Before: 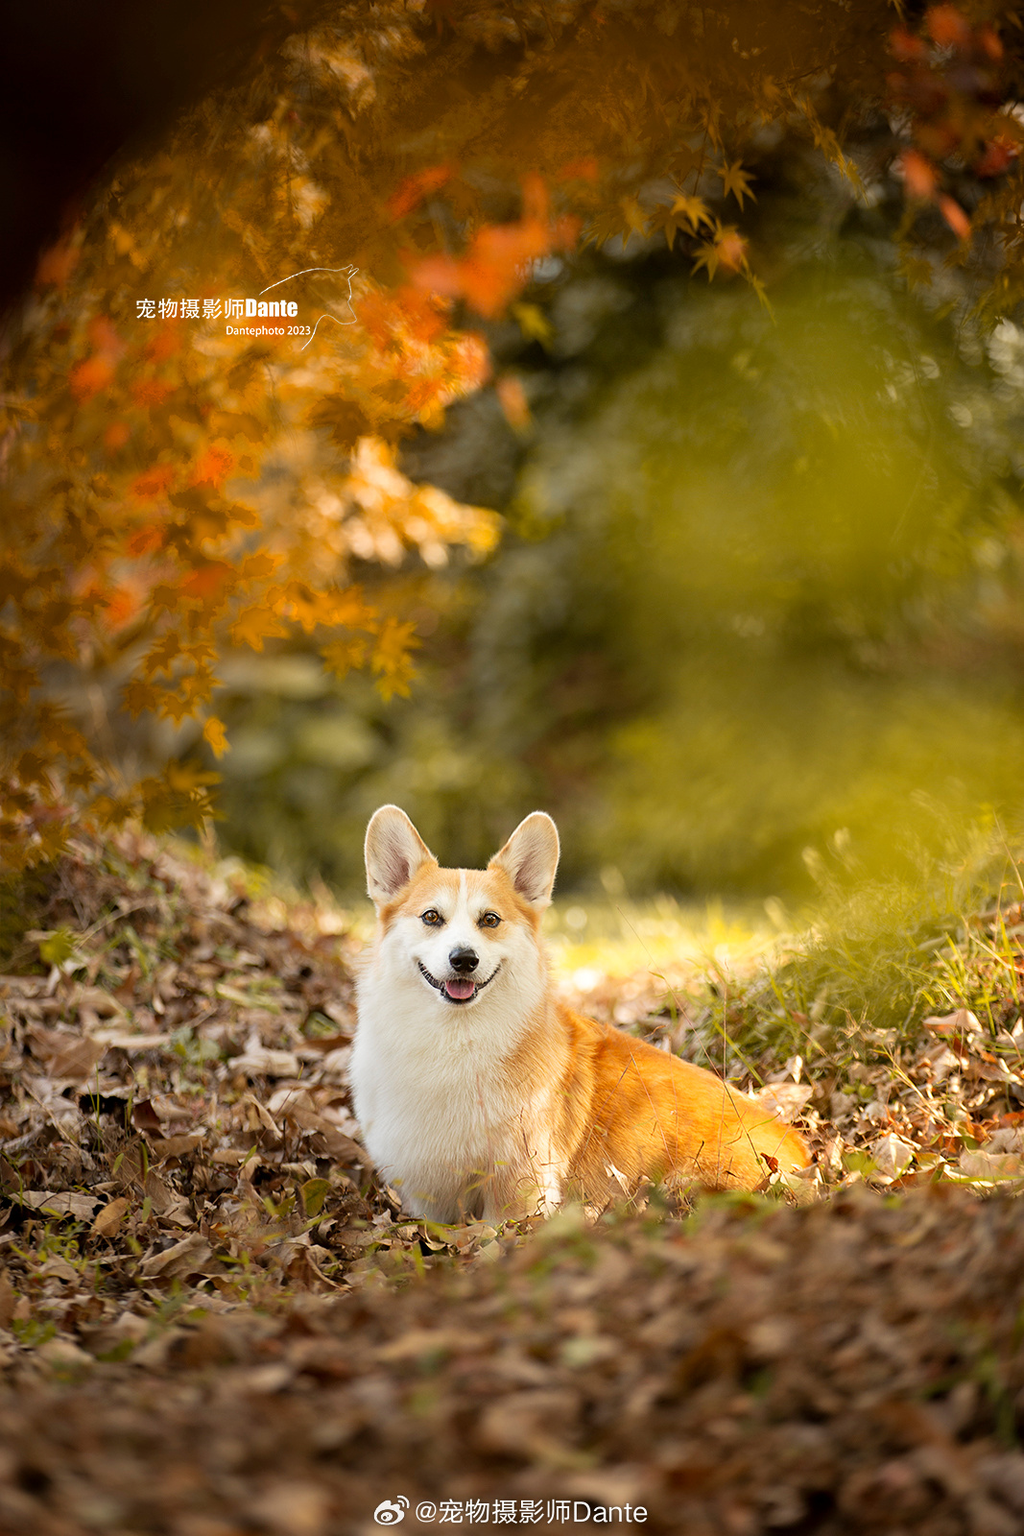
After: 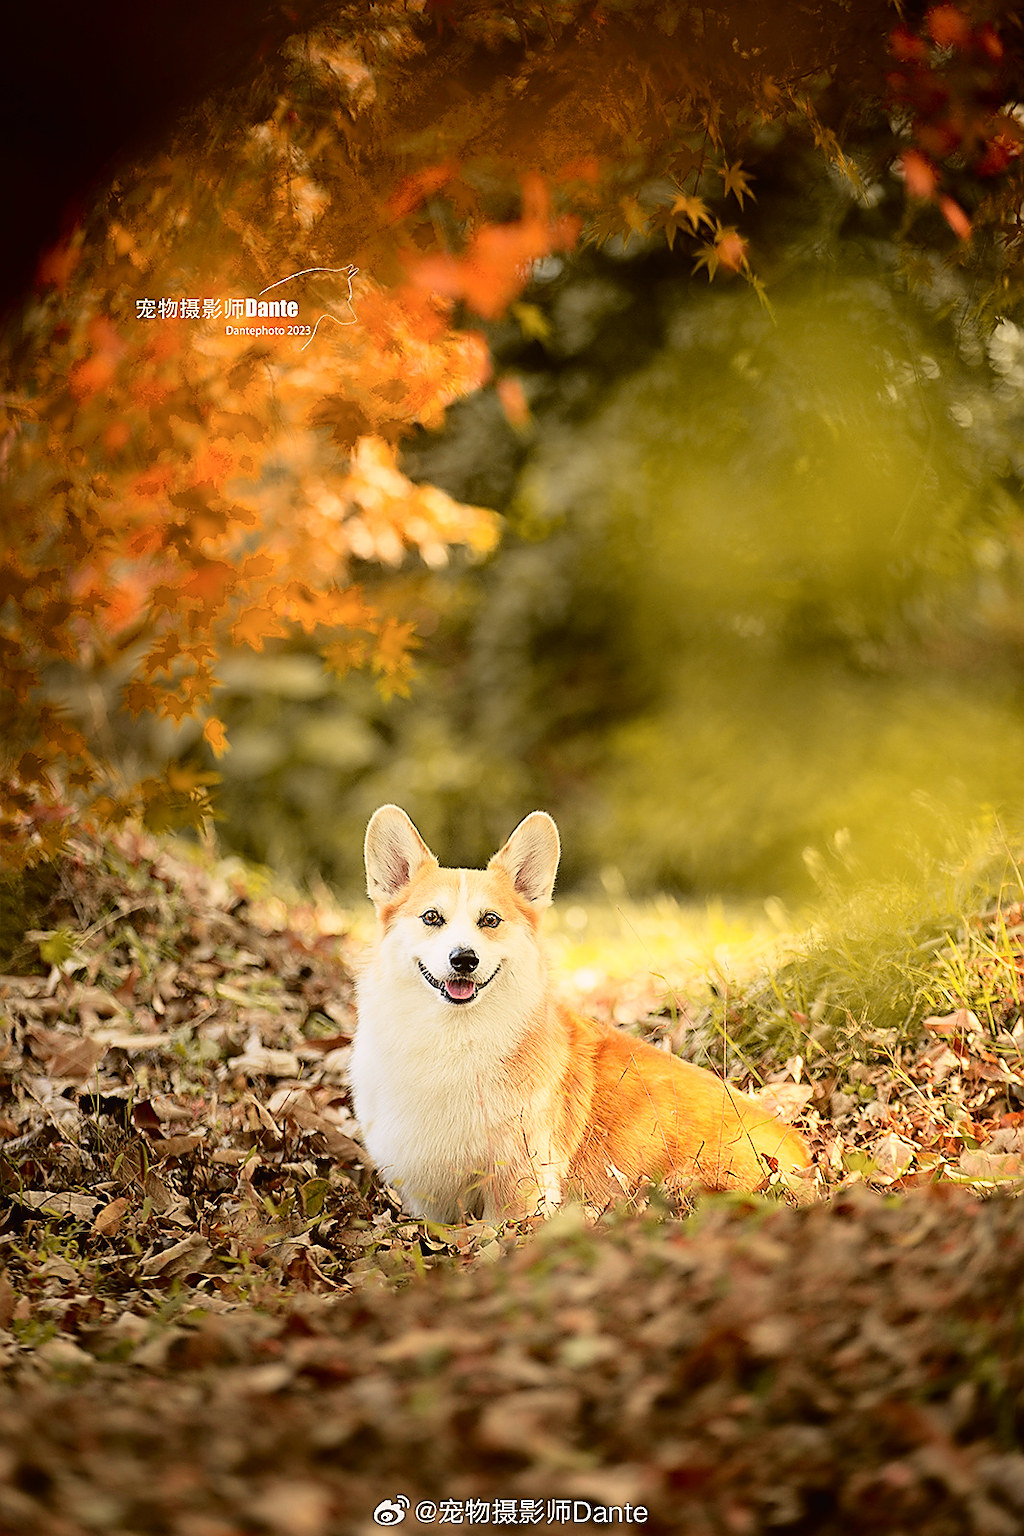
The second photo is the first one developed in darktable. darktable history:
tone curve: curves: ch0 [(0, 0.011) (0.053, 0.026) (0.174, 0.115) (0.398, 0.444) (0.673, 0.775) (0.829, 0.906) (0.991, 0.981)]; ch1 [(0, 0) (0.276, 0.206) (0.409, 0.383) (0.473, 0.458) (0.492, 0.501) (0.512, 0.513) (0.54, 0.543) (0.585, 0.617) (0.659, 0.686) (0.78, 0.8) (1, 1)]; ch2 [(0, 0) (0.438, 0.449) (0.473, 0.469) (0.503, 0.5) (0.523, 0.534) (0.562, 0.594) (0.612, 0.635) (0.695, 0.713) (1, 1)], color space Lab, independent channels, preserve colors none
sharpen: radius 1.4, amount 1.25, threshold 0.7
contrast equalizer: octaves 7, y [[0.6 ×6], [0.55 ×6], [0 ×6], [0 ×6], [0 ×6]], mix -0.3
